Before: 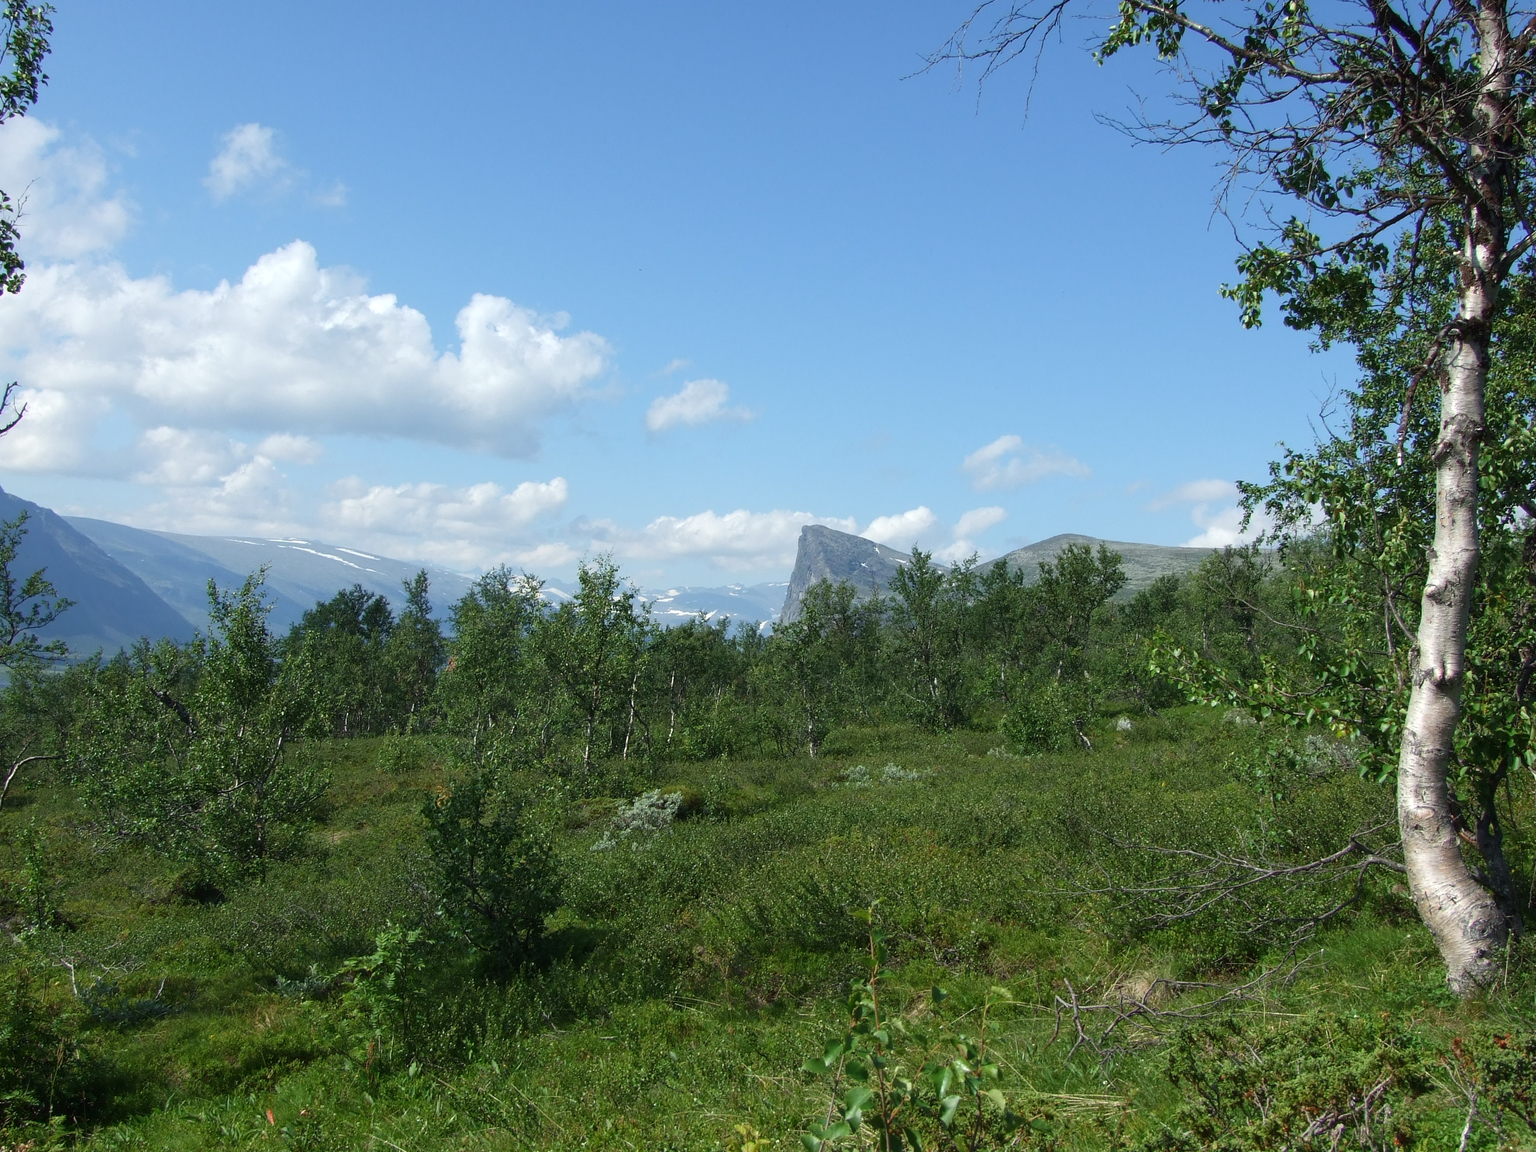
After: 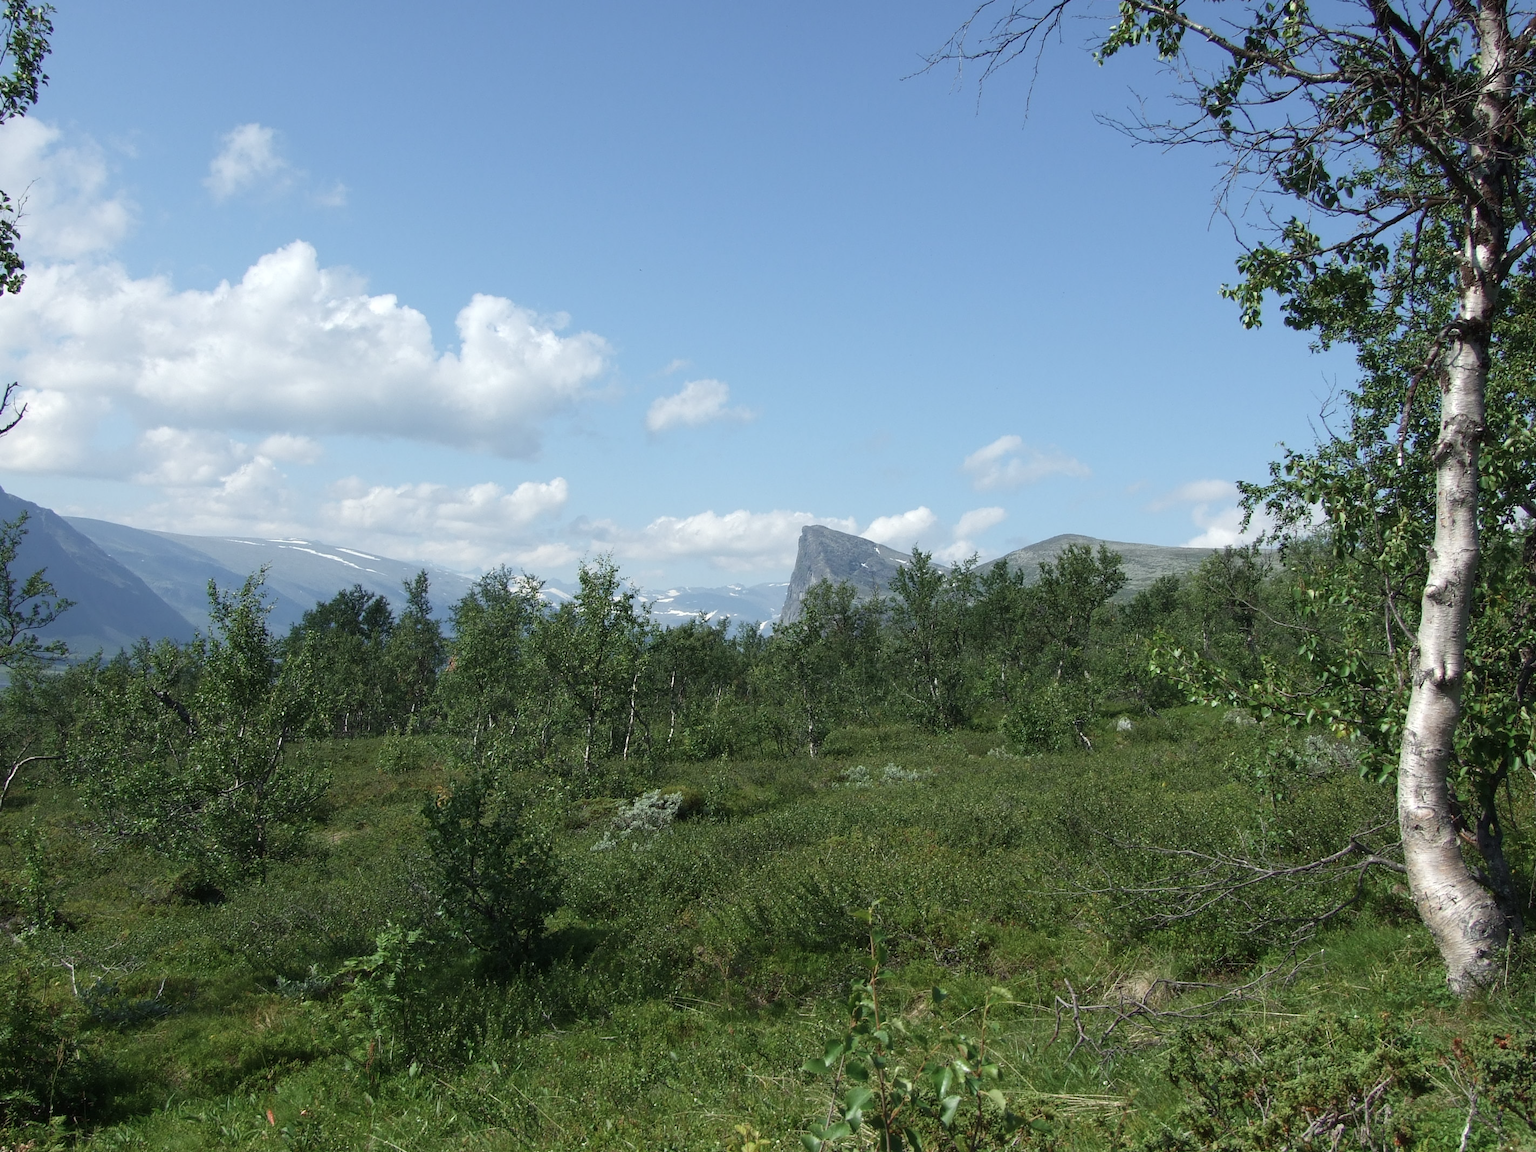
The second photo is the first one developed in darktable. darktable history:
color correction: highlights b* 0, saturation 0.811
